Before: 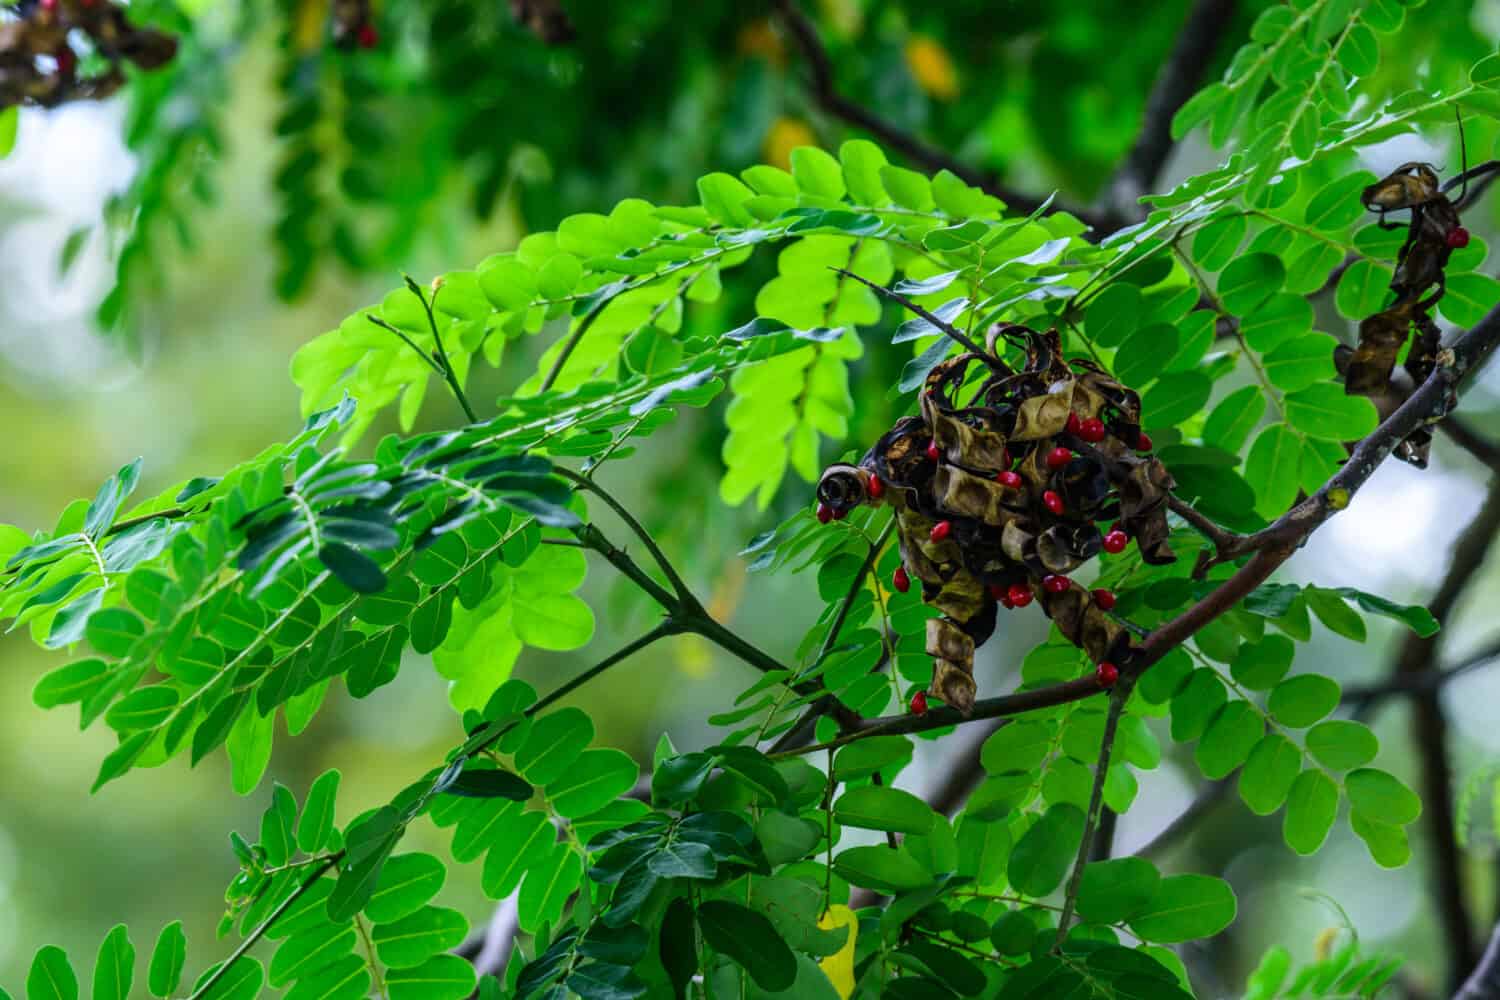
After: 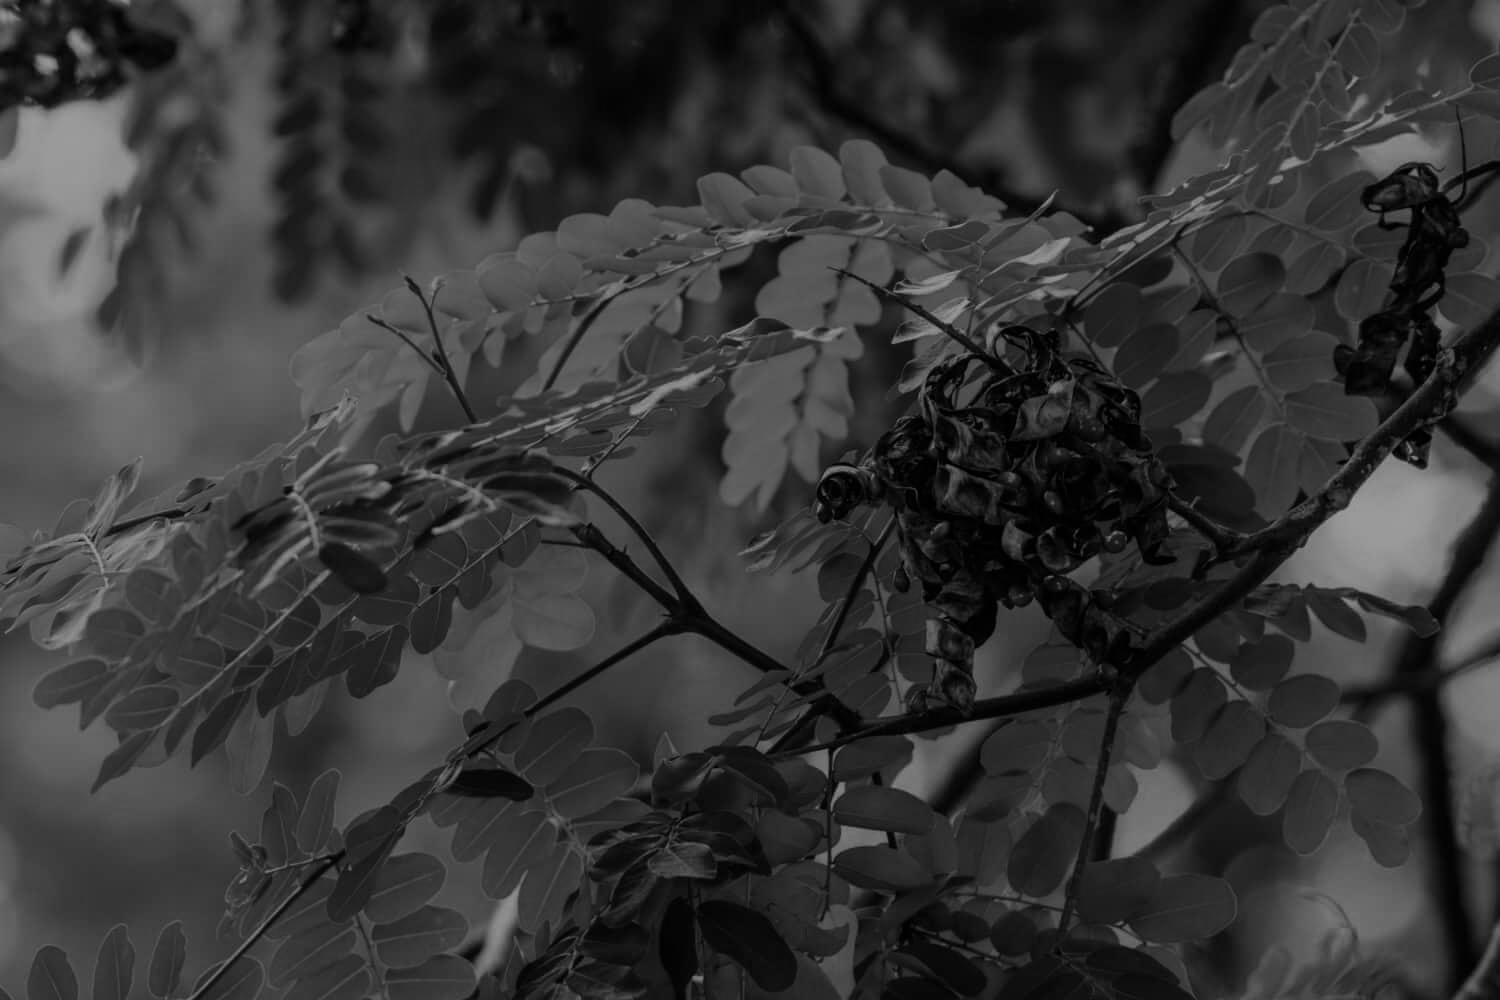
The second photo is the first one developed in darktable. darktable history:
exposure: exposure -1.454 EV, compensate highlight preservation false
color calibration: output gray [0.246, 0.254, 0.501, 0], illuminant same as pipeline (D50), adaptation XYZ, x 0.346, y 0.357, temperature 5015 K
